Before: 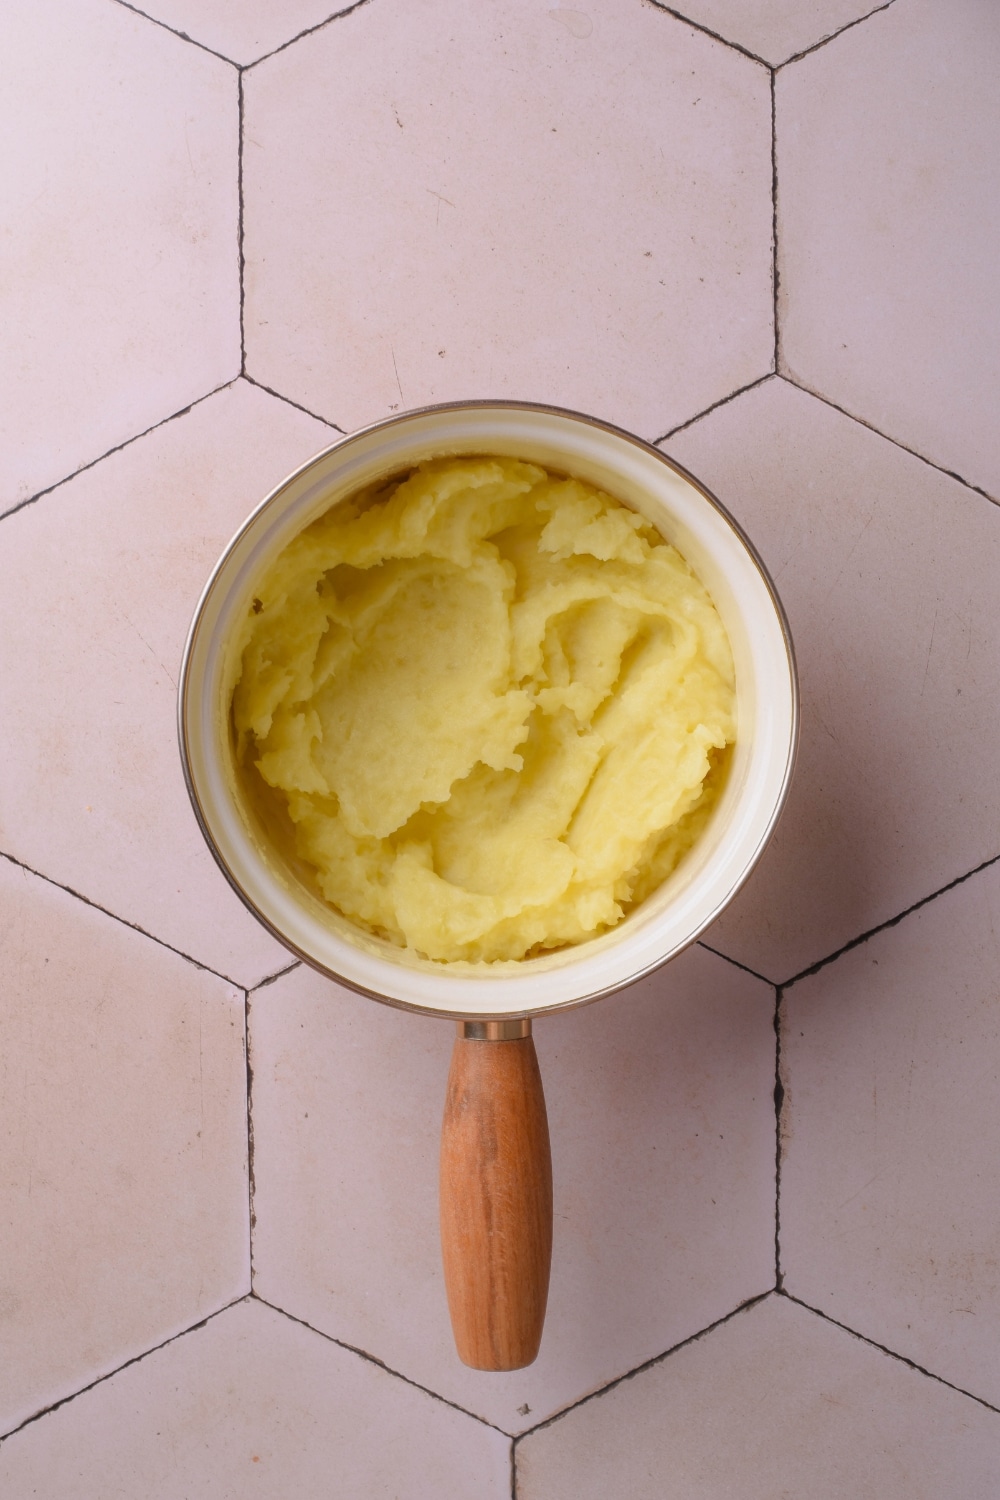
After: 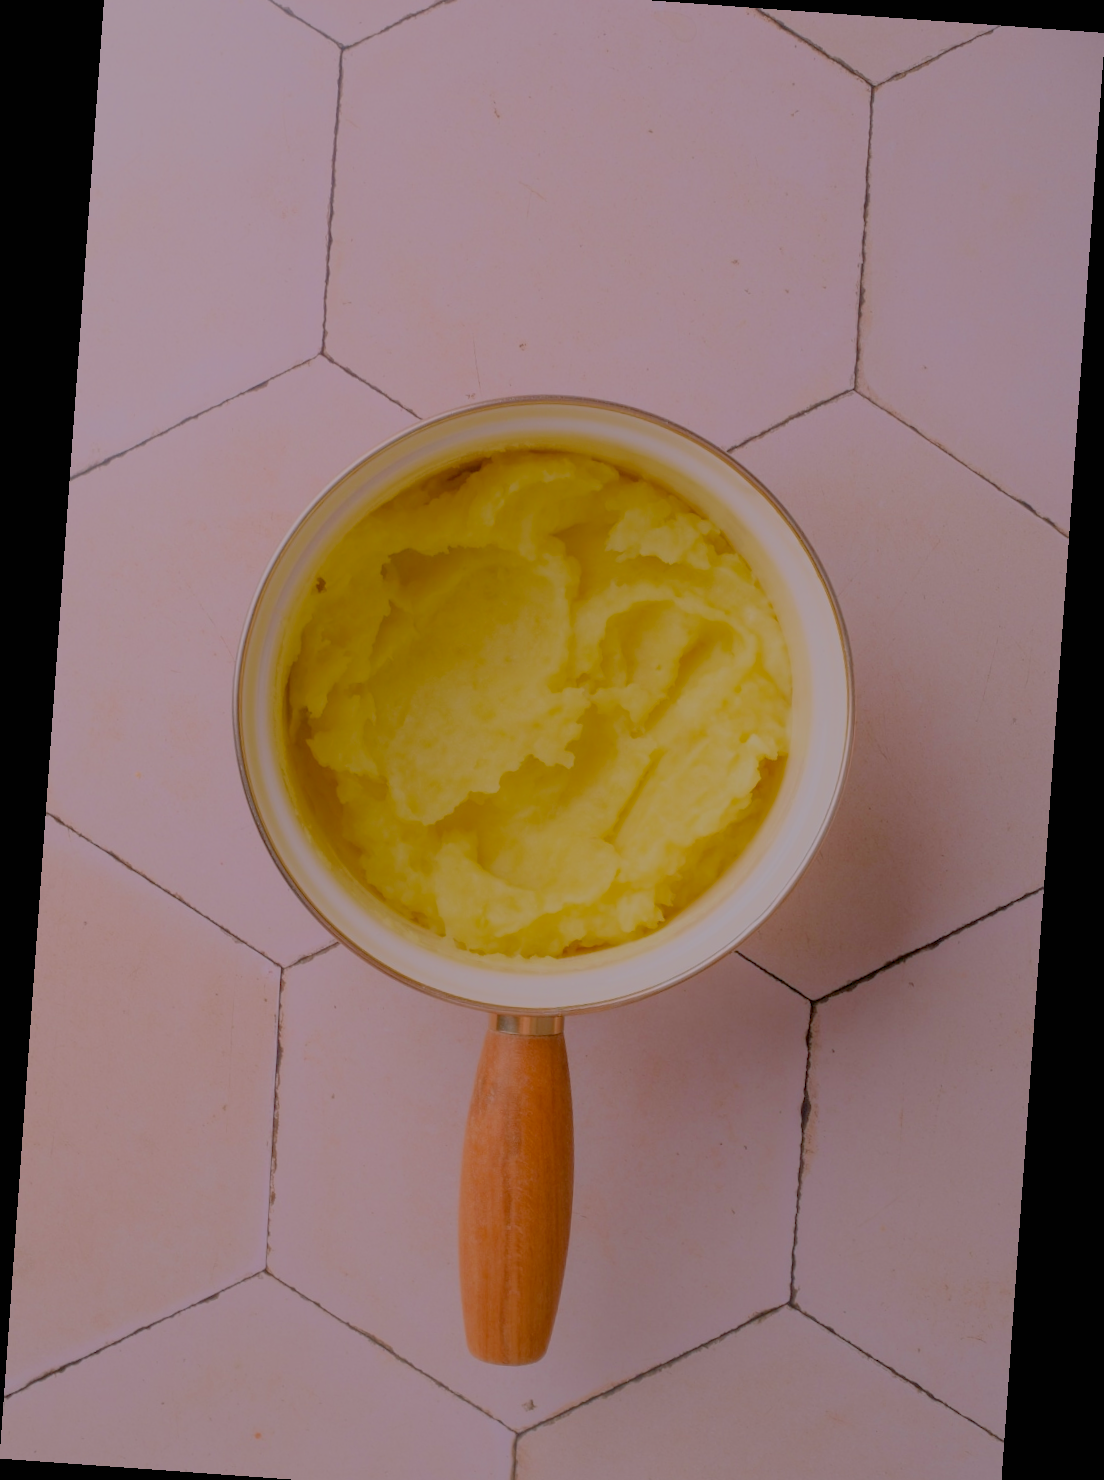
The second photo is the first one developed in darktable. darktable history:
crop and rotate: top 2.479%, bottom 3.018%
rotate and perspective: rotation 4.1°, automatic cropping off
color balance rgb: shadows lift › chroma 2%, shadows lift › hue 217.2°, power › chroma 0.25%, power › hue 60°, highlights gain › chroma 1.5%, highlights gain › hue 309.6°, global offset › luminance -0.5%, perceptual saturation grading › global saturation 15%, global vibrance 20%
filmic rgb: black relative exposure -14 EV, white relative exposure 8 EV, threshold 3 EV, hardness 3.74, latitude 50%, contrast 0.5, color science v5 (2021), contrast in shadows safe, contrast in highlights safe, enable highlight reconstruction true
